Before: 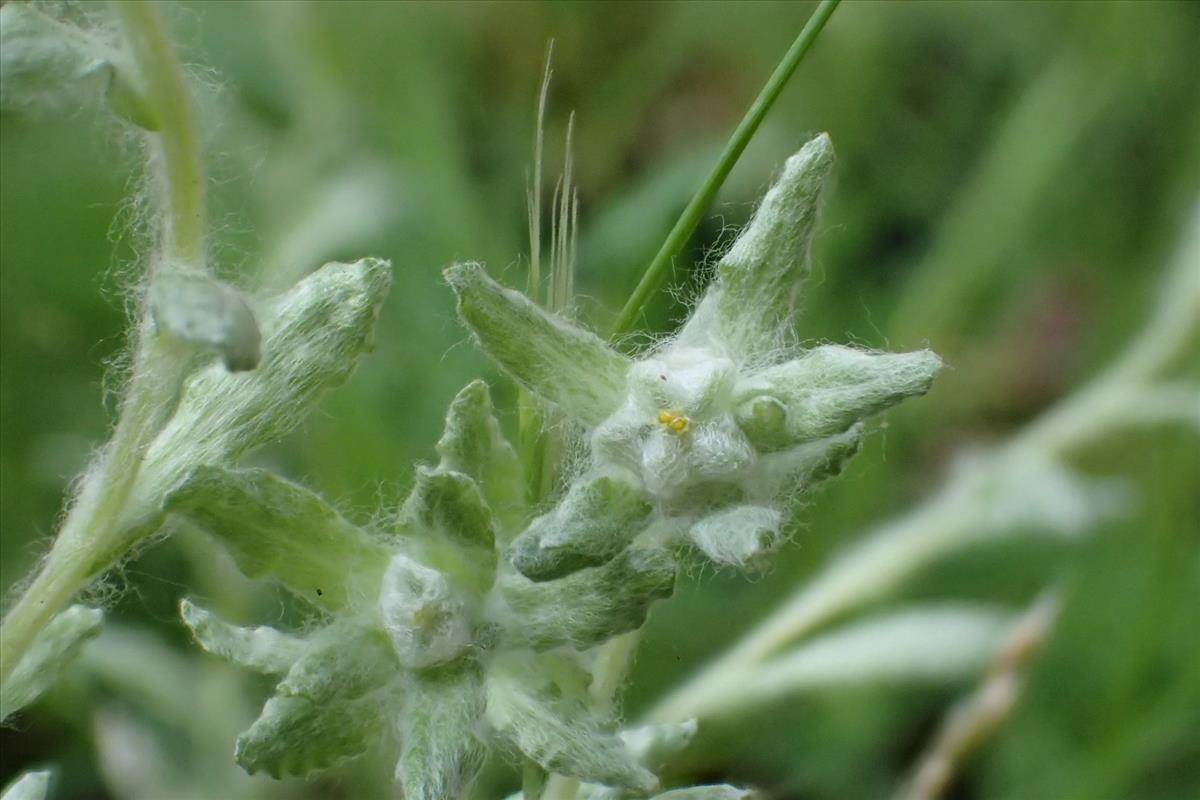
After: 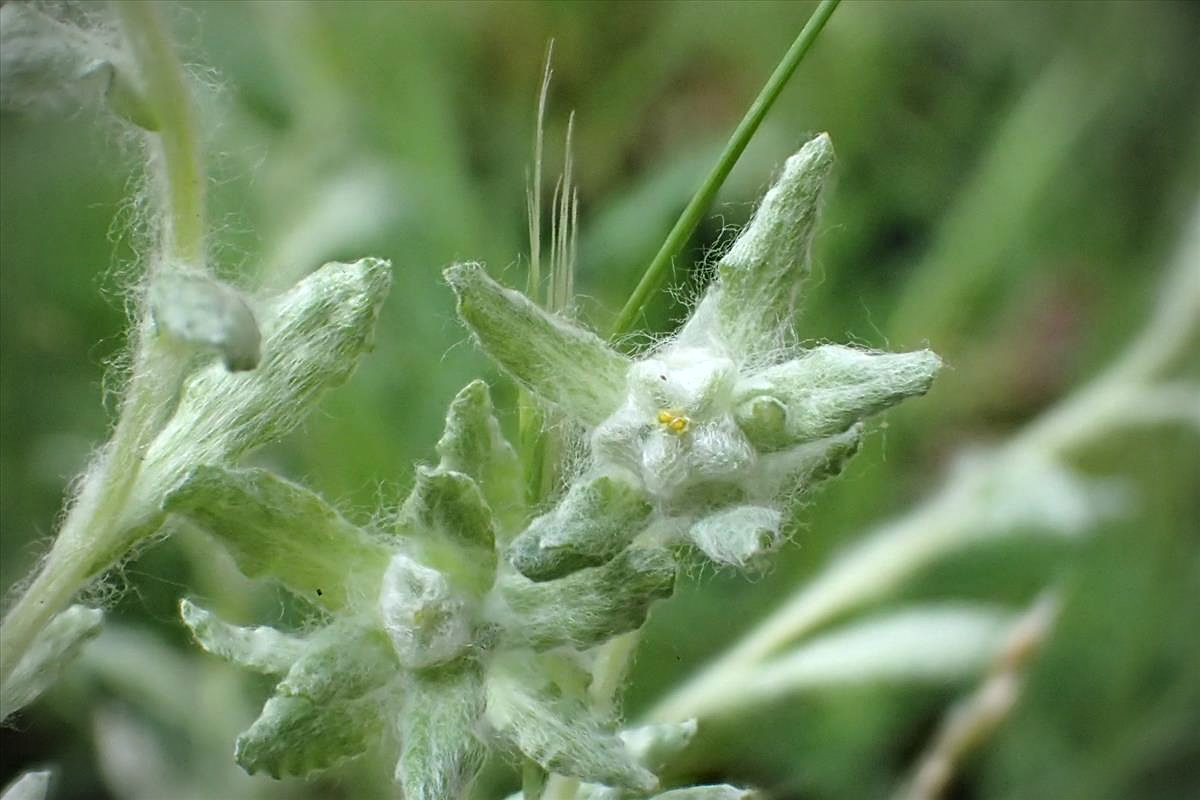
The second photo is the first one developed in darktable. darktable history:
shadows and highlights: shadows -11.74, white point adjustment 4.17, highlights 26.8
sharpen: on, module defaults
vignetting: width/height ratio 1.095, unbound false
exposure: exposure 0.202 EV, compensate highlight preservation false
